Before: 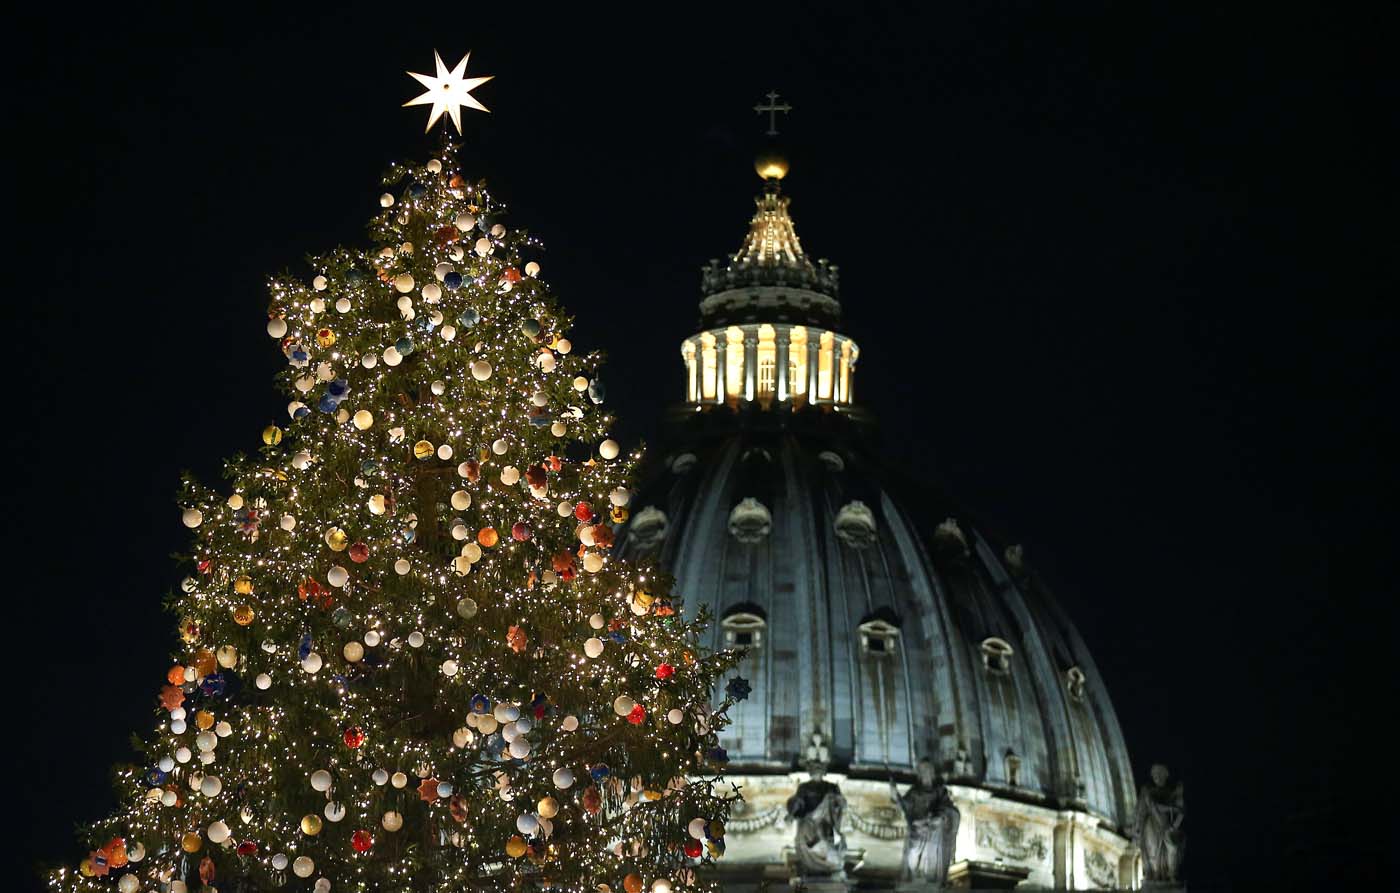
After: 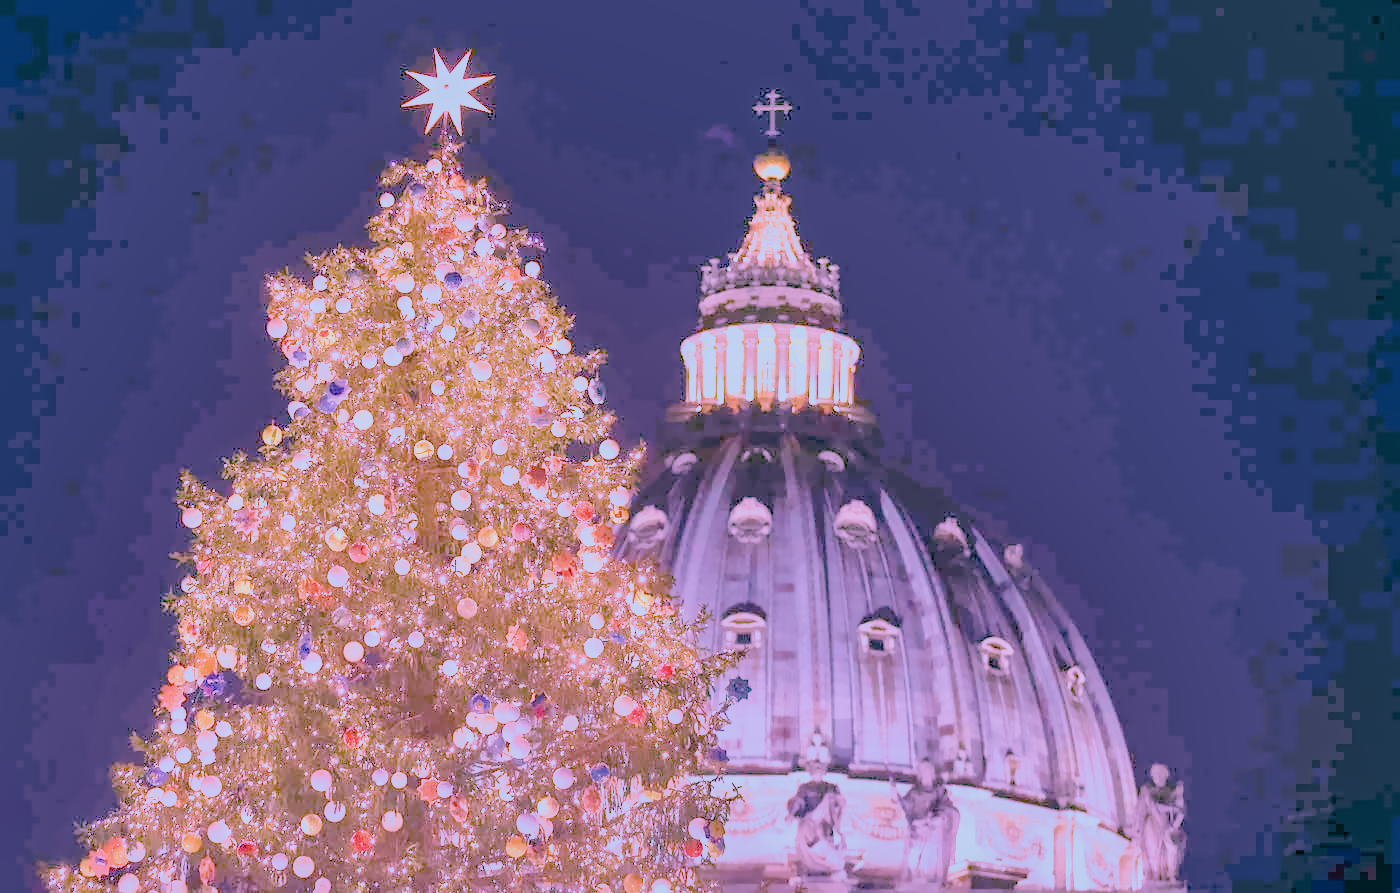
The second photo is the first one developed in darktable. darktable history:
local contrast: on, module defaults
color calibration: illuminant custom, x 0.39, y 0.392, temperature 3856.94 K
color balance rgb: on, module defaults
denoise (profiled): preserve shadows 1.52, scattering 0.002, a [-1, 0, 0], compensate highlight preservation false
exposure: black level correction 0, exposure 0.7 EV, compensate exposure bias true, compensate highlight preservation false
filmic rgb: black relative exposure -7.15 EV, white relative exposure 5.36 EV, hardness 3.02
haze removal: compatibility mode true, adaptive false
highlight reconstruction: on, module defaults
lens correction: scale 1.01, crop 1, focal 85, aperture 4.5, distance 2.07, camera "Canon EOS RP", lens "Canon RF 85mm F2 MACRO IS STM"
white balance: red 2.229, blue 1.46
velvia: on, module defaults
shadows and highlights: on, module defaults
